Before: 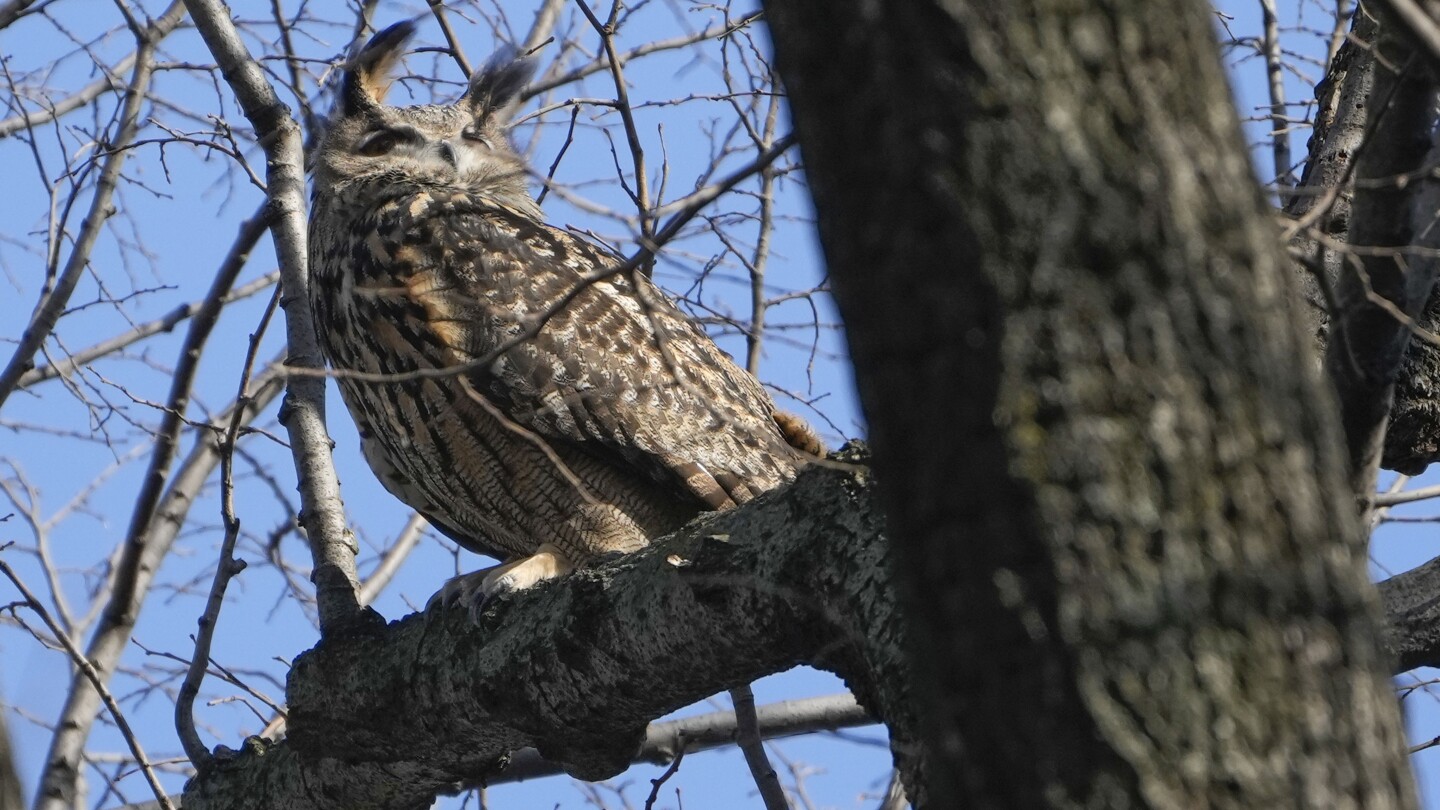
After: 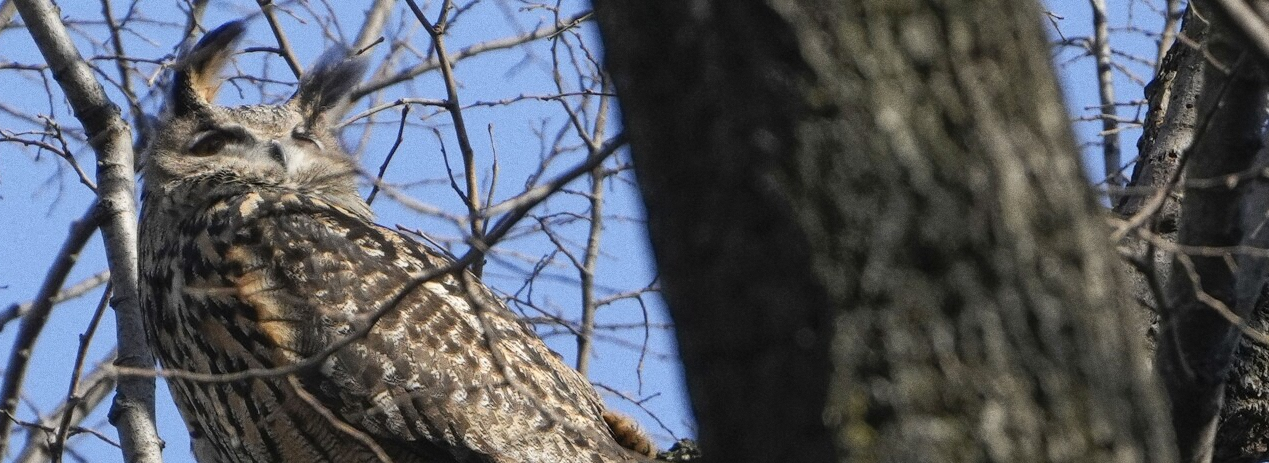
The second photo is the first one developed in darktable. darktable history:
crop and rotate: left 11.812%, bottom 42.776%
grain: coarseness 0.09 ISO
